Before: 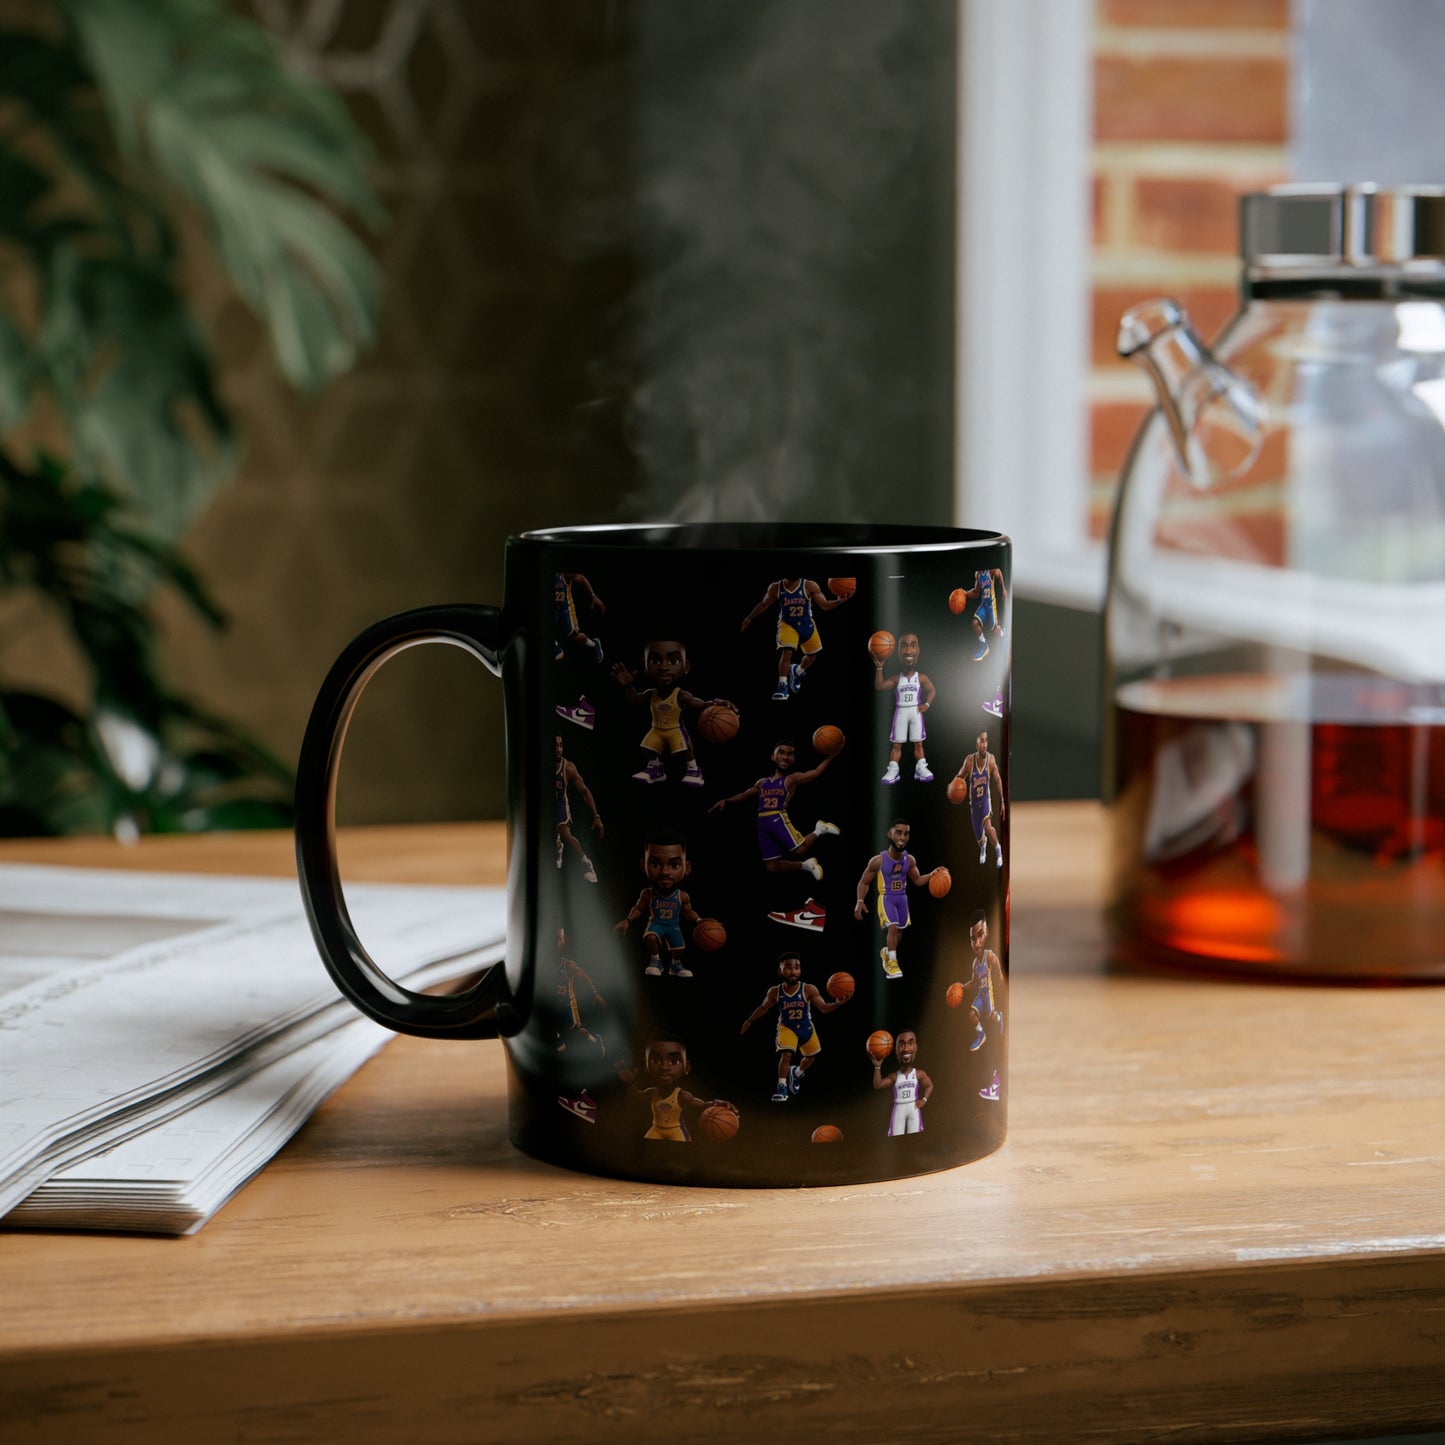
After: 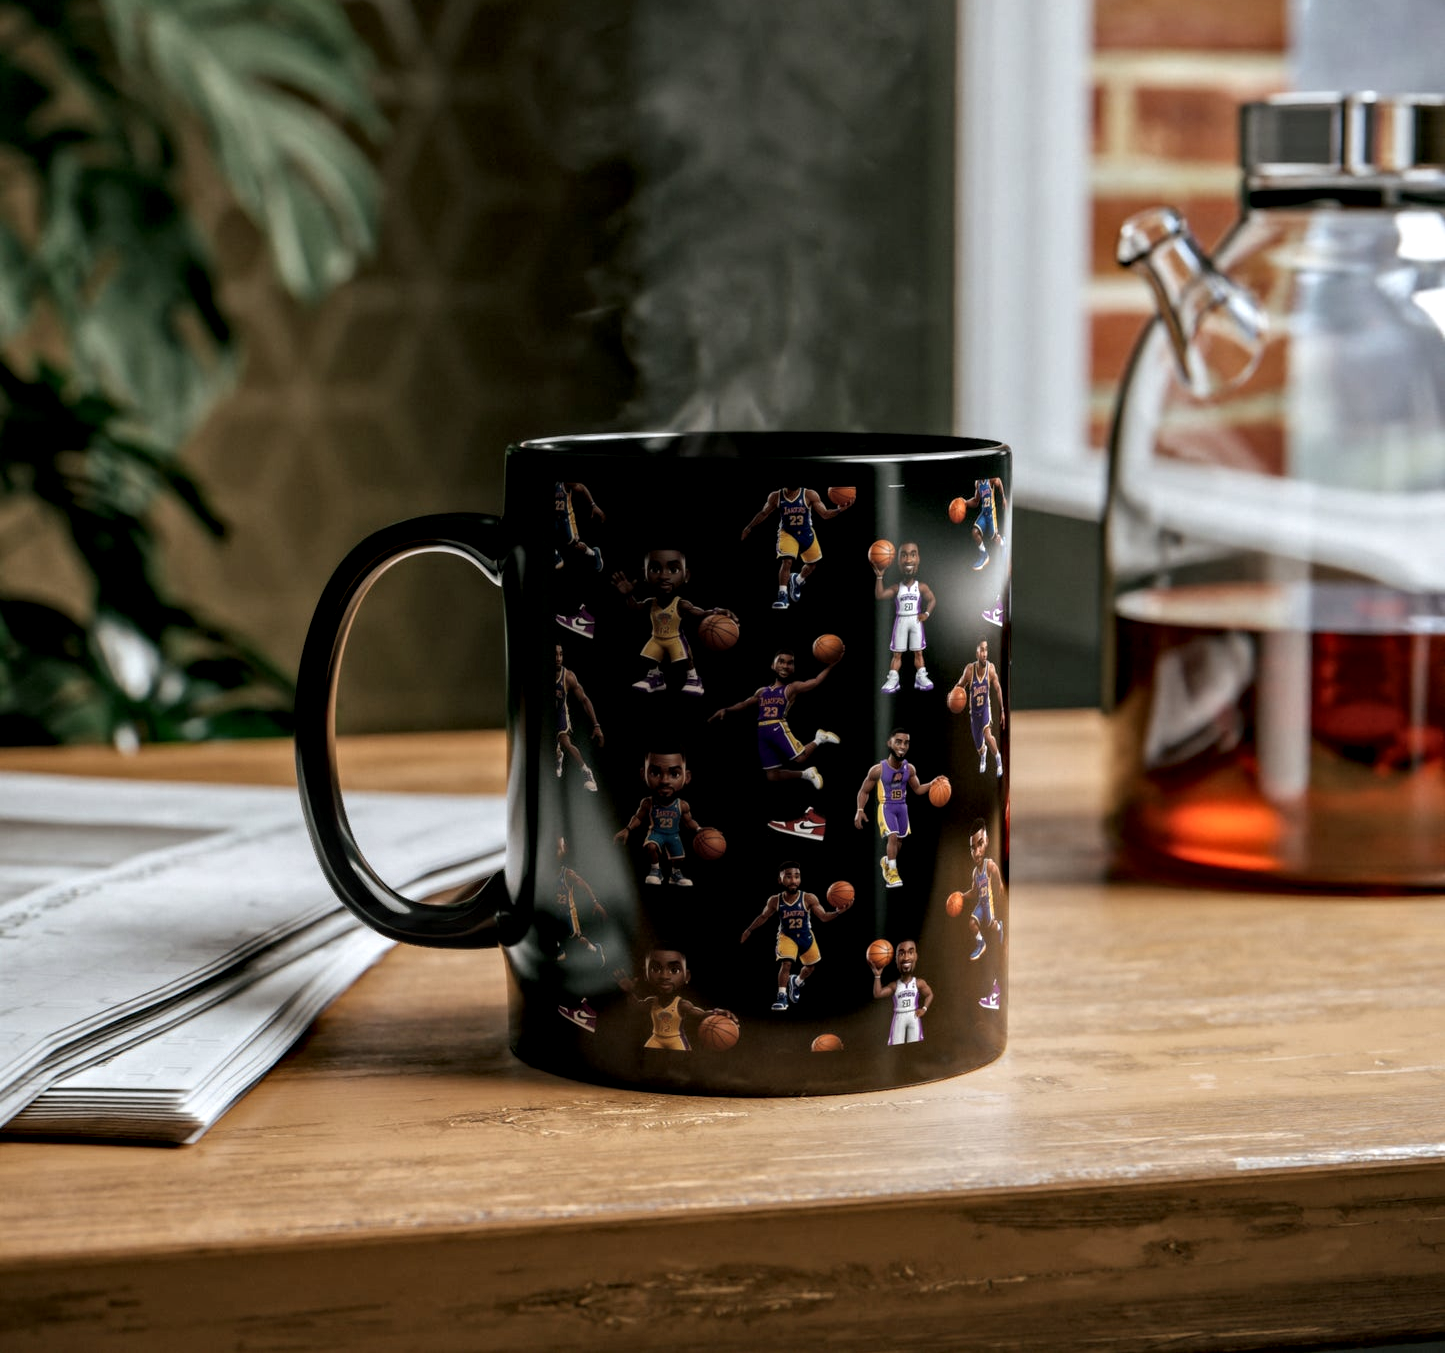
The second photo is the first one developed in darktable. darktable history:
crop and rotate: top 6.306%
contrast equalizer: octaves 7, y [[0.511, 0.558, 0.631, 0.632, 0.559, 0.512], [0.5 ×6], [0.507, 0.559, 0.627, 0.644, 0.647, 0.647], [0 ×6], [0 ×6]], mix 0.797
local contrast: detail 130%
